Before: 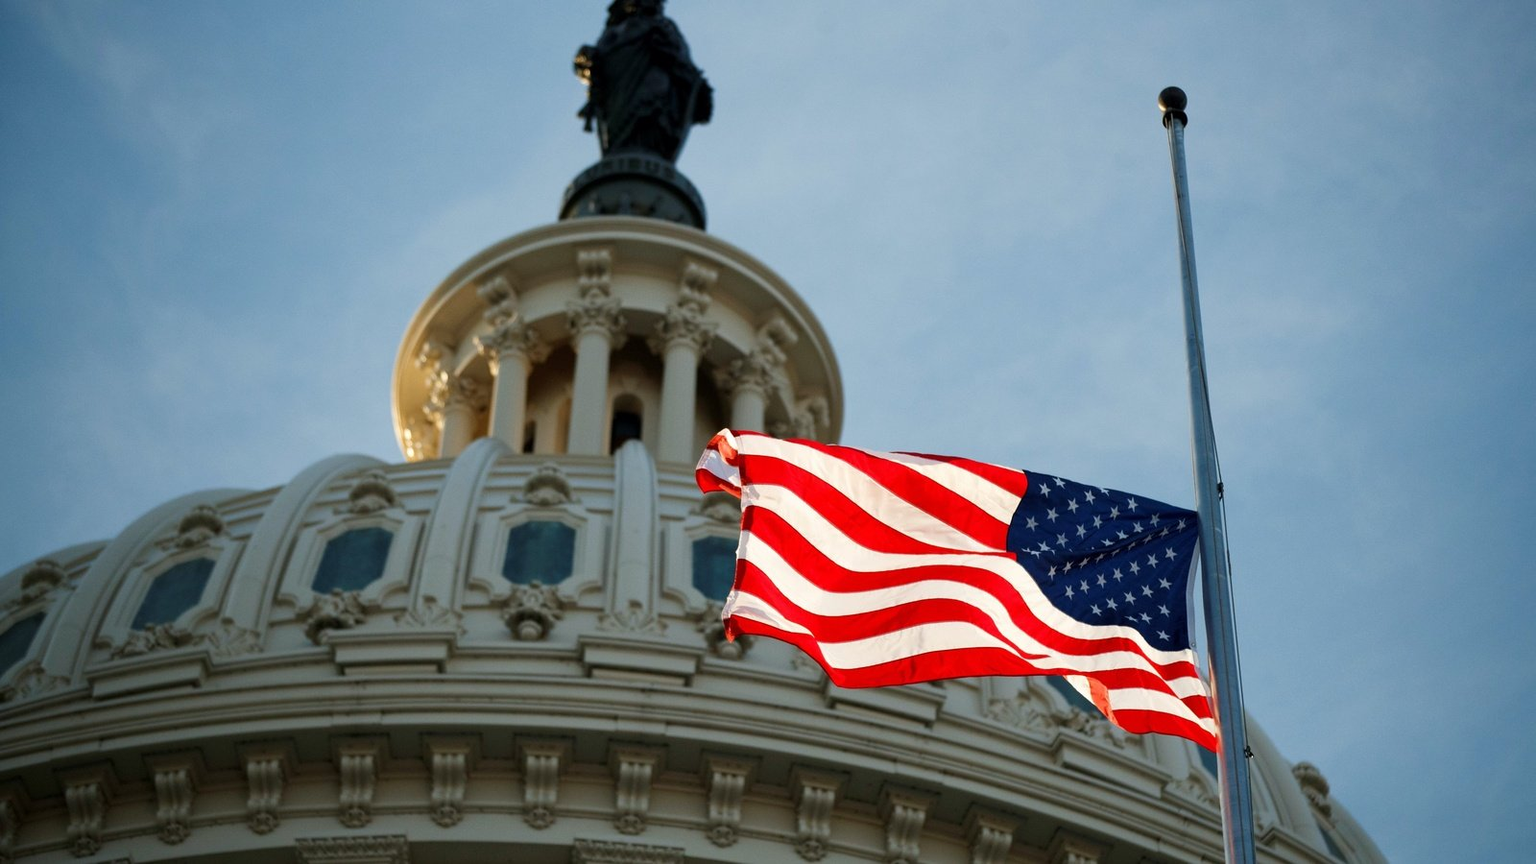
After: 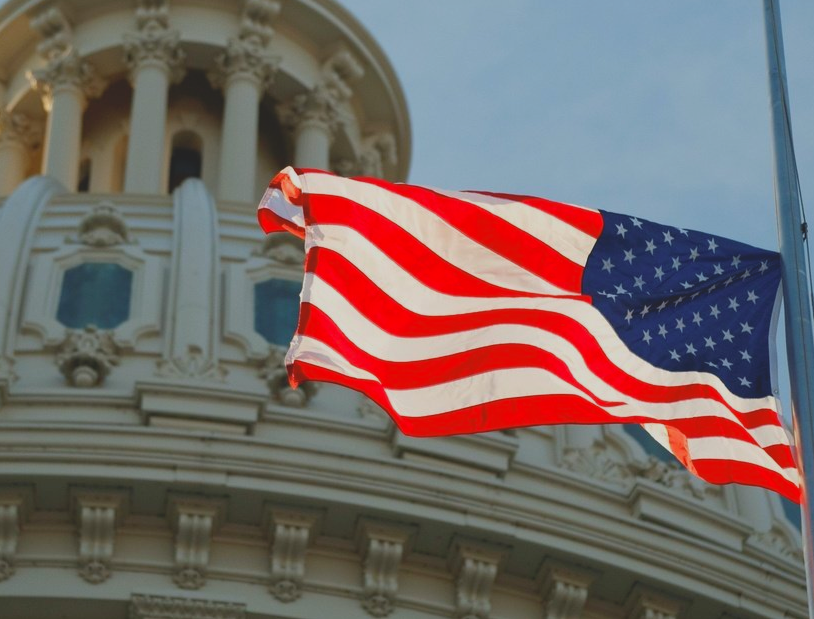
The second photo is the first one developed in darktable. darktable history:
contrast brightness saturation: contrast -0.272
crop and rotate: left 29.297%, top 31.126%, right 19.802%
